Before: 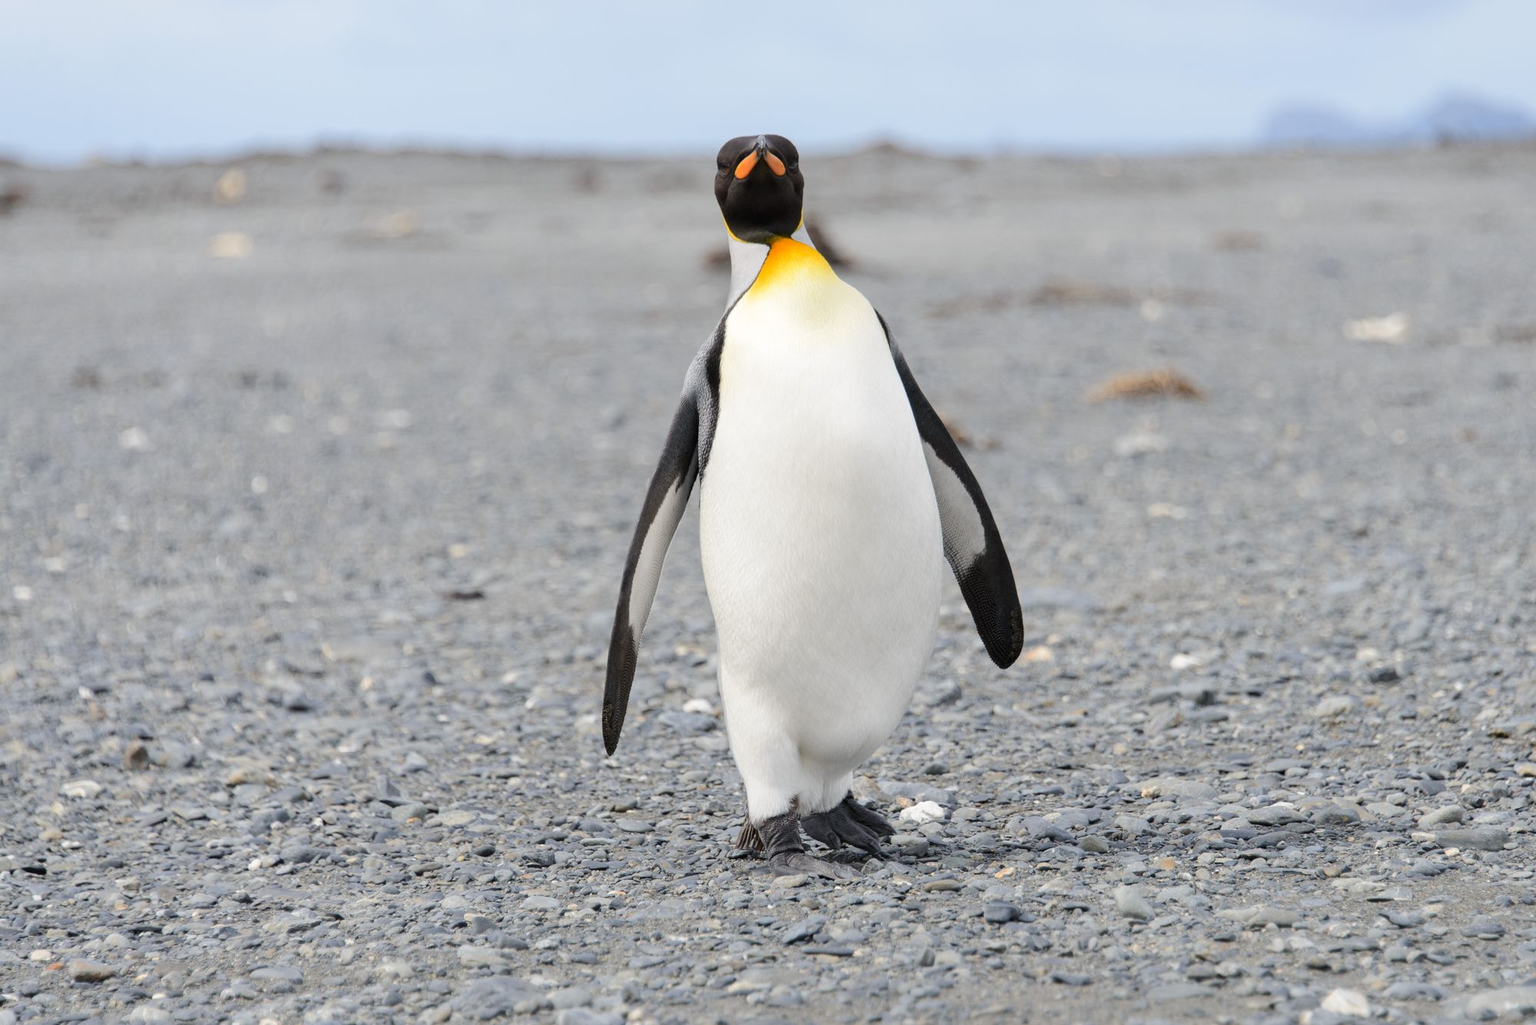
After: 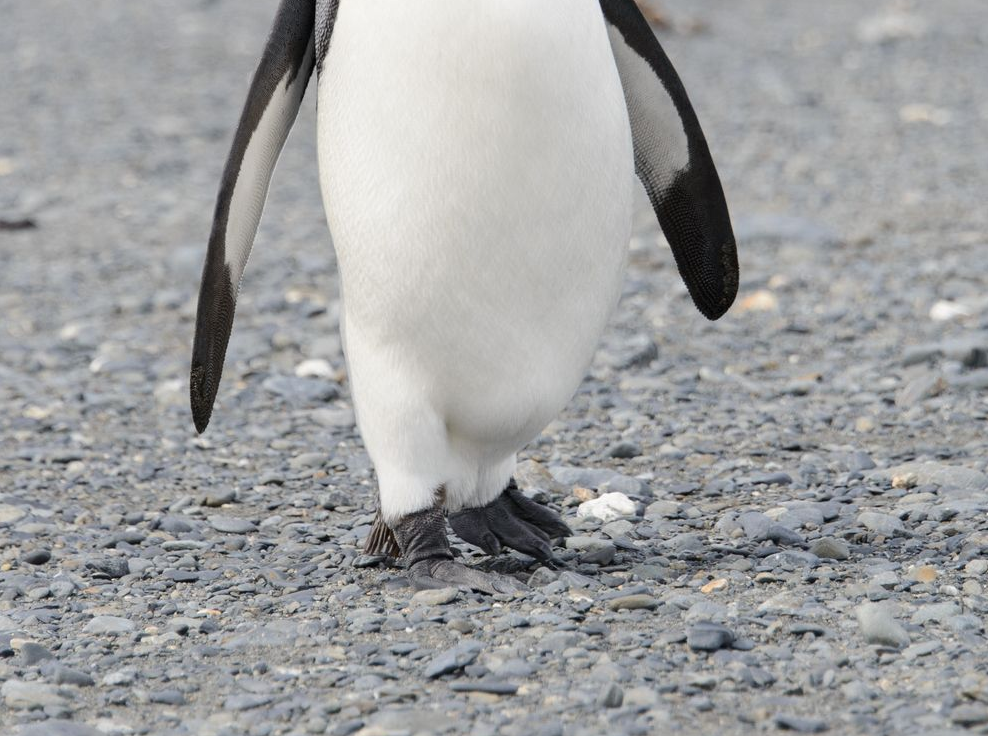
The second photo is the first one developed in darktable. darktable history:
crop: left 29.75%, top 41.337%, right 20.818%, bottom 3.492%
